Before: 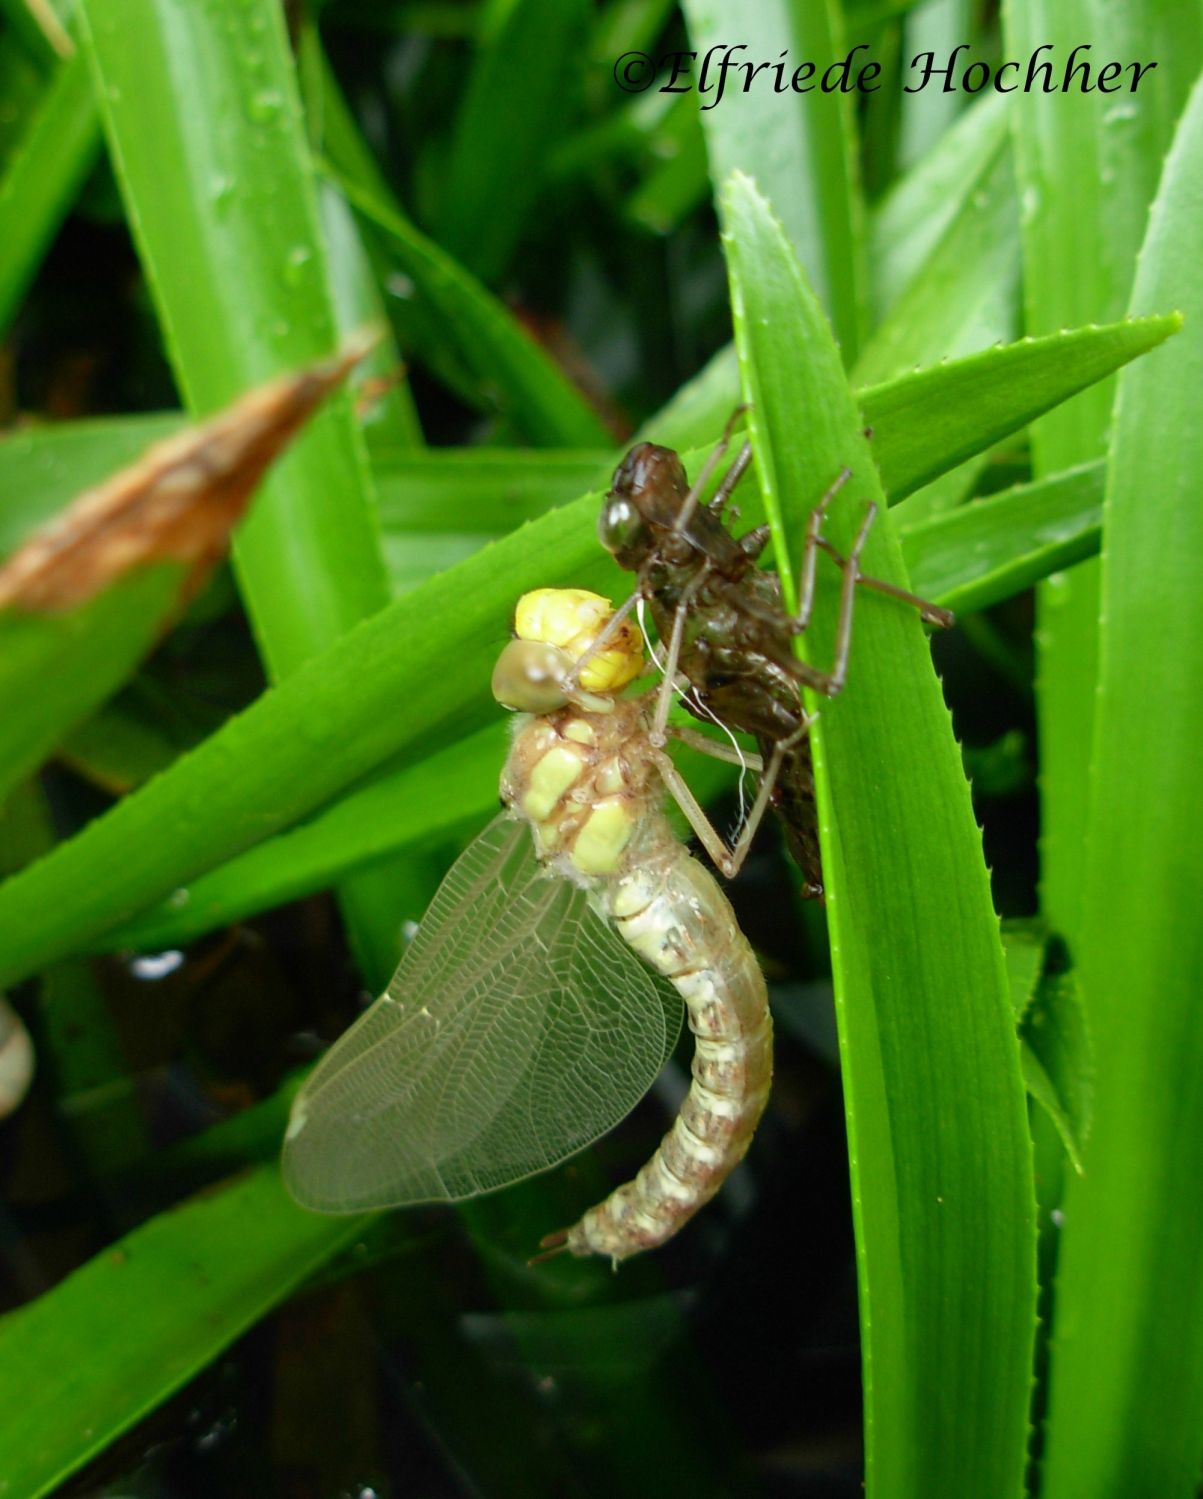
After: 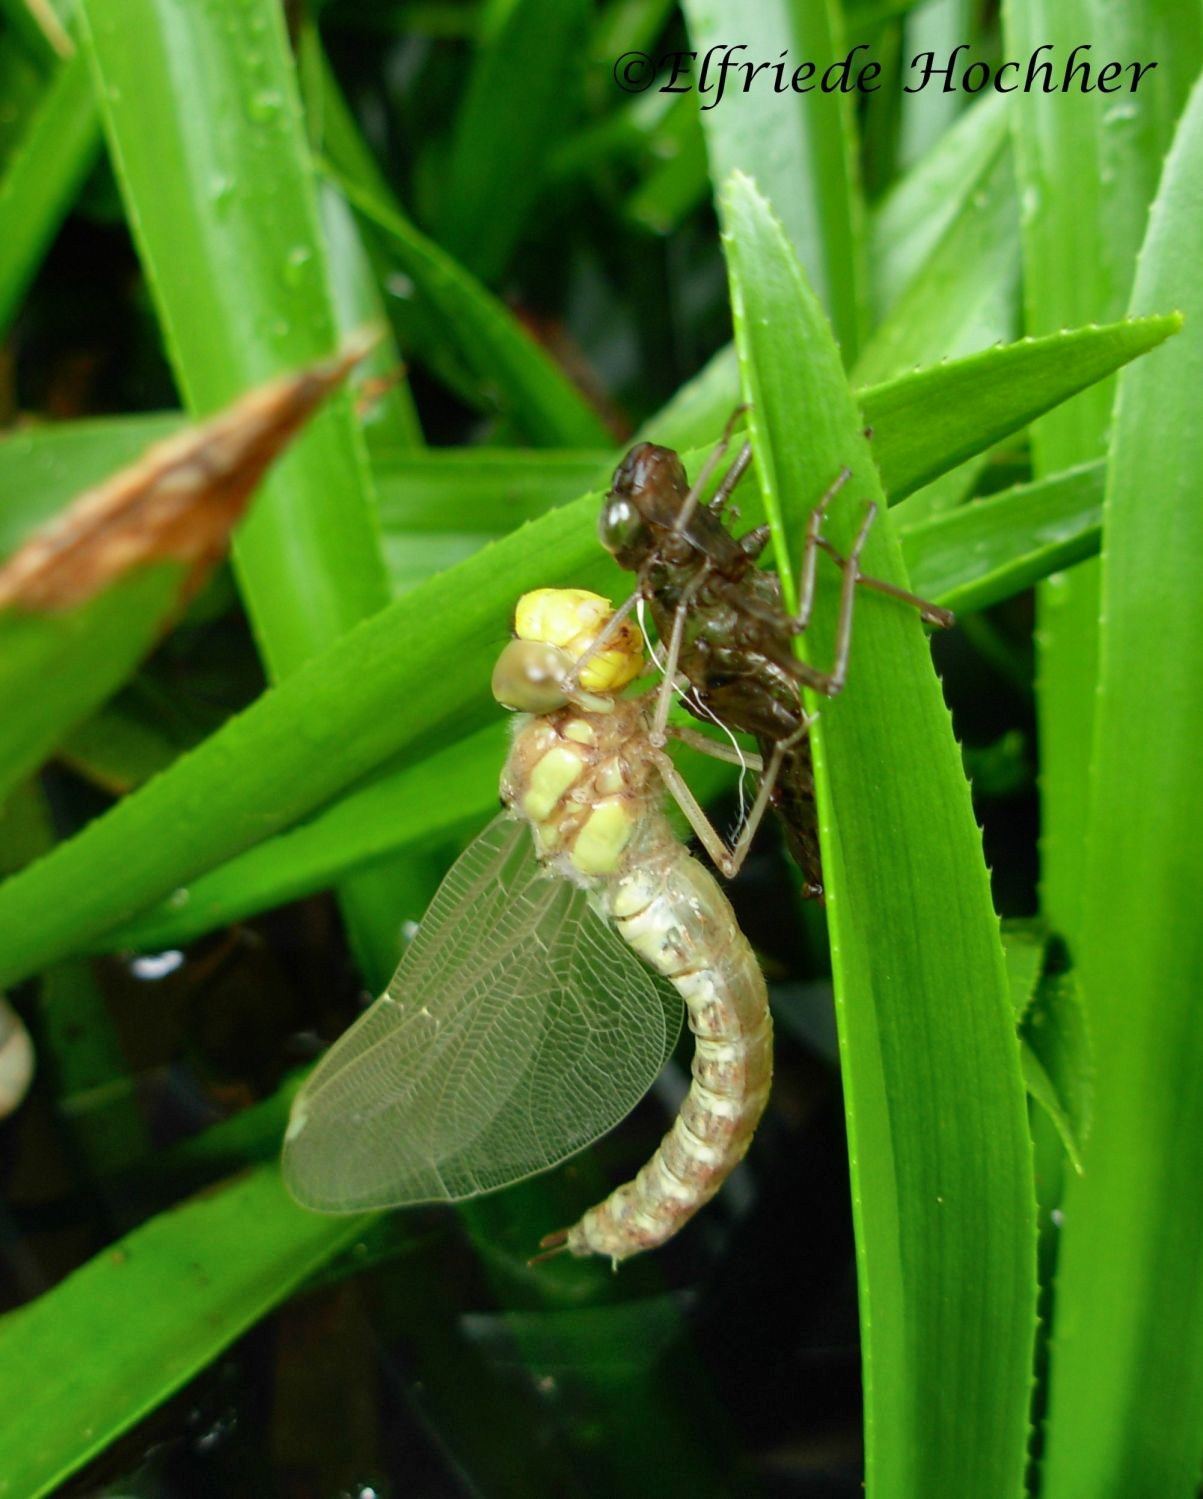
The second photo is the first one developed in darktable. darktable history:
shadows and highlights: radius 264.99, soften with gaussian
